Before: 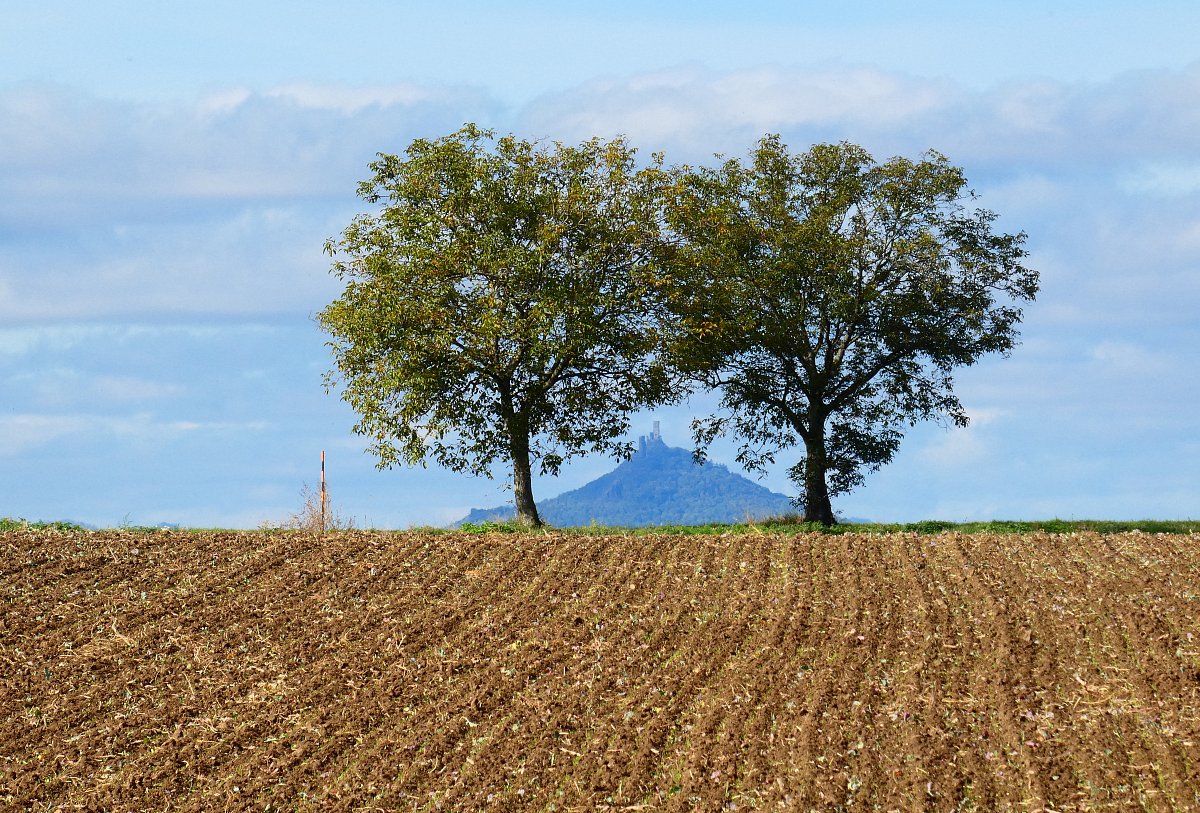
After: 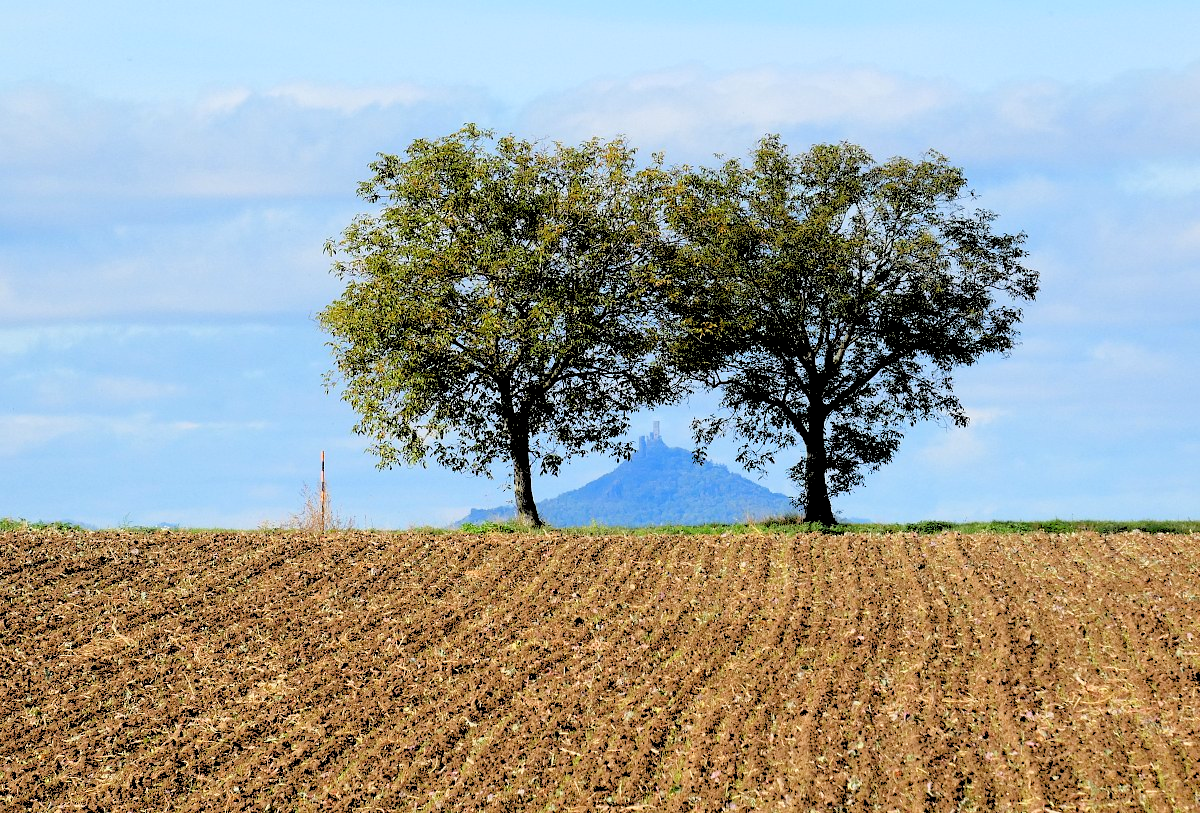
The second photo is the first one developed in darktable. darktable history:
shadows and highlights: shadows 25, highlights -25
rgb levels: levels [[0.027, 0.429, 0.996], [0, 0.5, 1], [0, 0.5, 1]]
